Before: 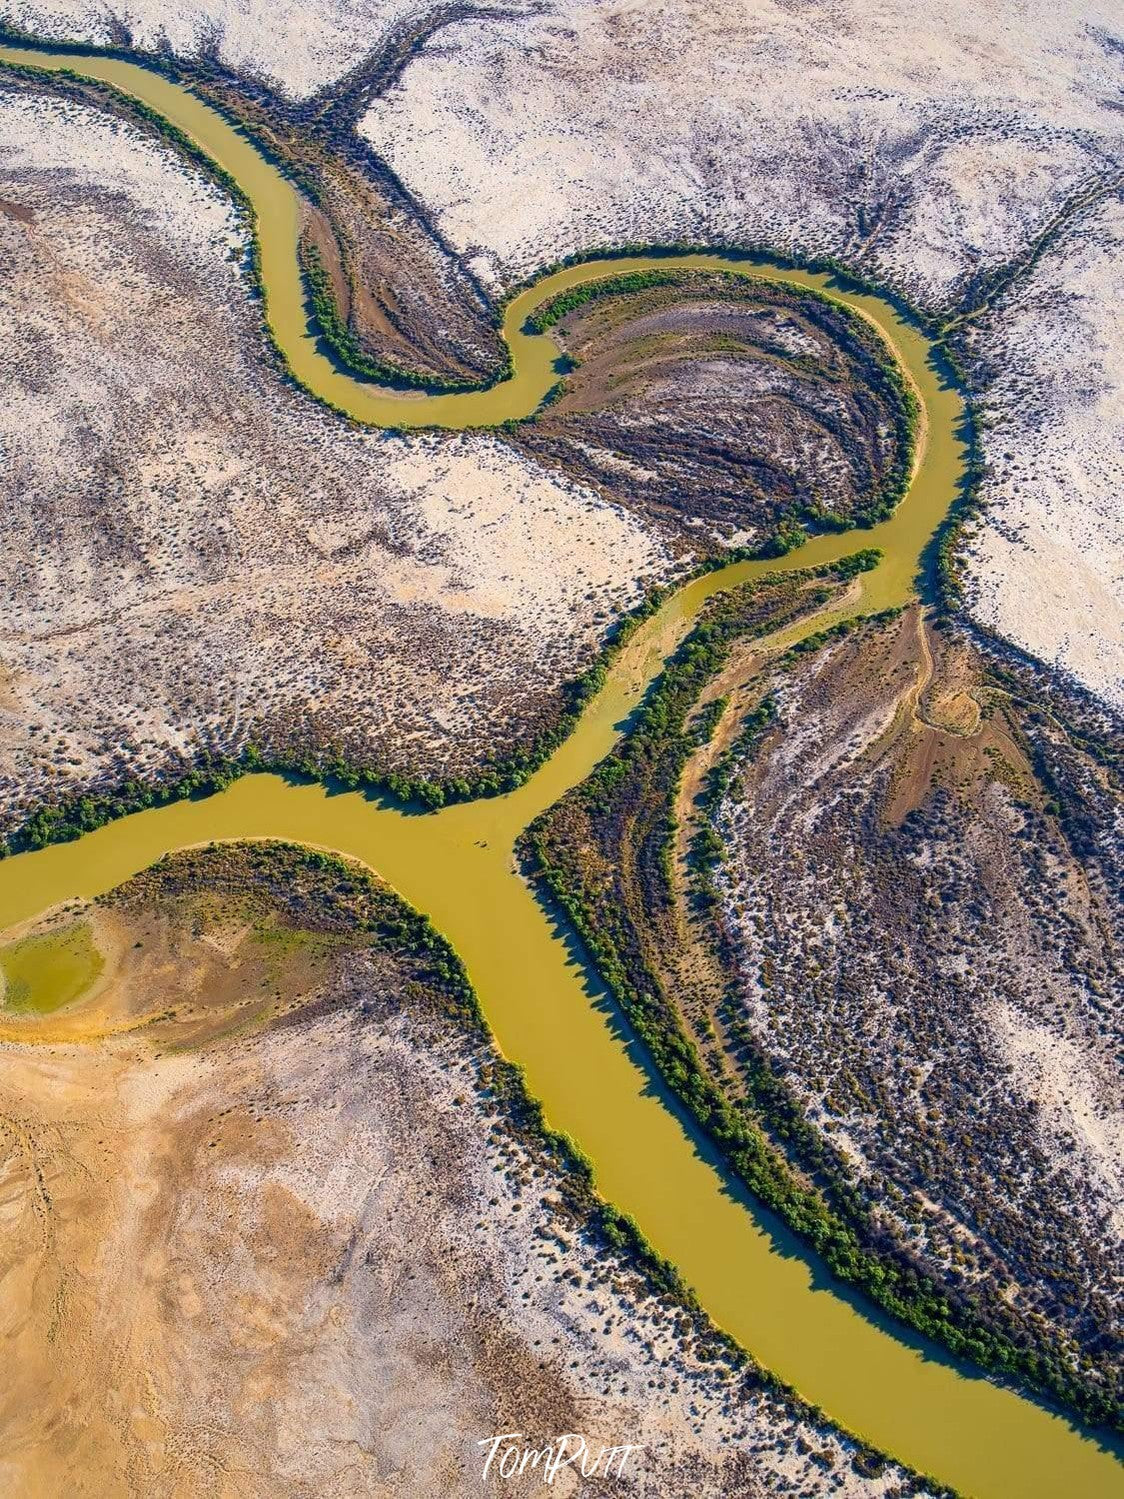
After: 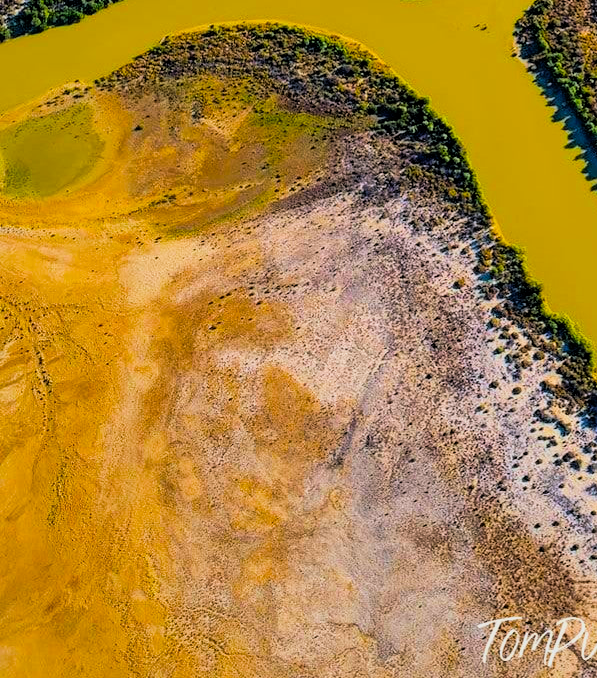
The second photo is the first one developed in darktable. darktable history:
filmic rgb: black relative exposure -7.73 EV, white relative exposure 4.43 EV, threshold 6 EV, target black luminance 0%, hardness 3.75, latitude 50.55%, contrast 1.066, highlights saturation mix 8.55%, shadows ↔ highlights balance -0.283%, add noise in highlights 0.002, color science v3 (2019), use custom middle-gray values true, contrast in highlights soft, enable highlight reconstruction true
crop and rotate: top 54.538%, right 46.834%, bottom 0.232%
color balance rgb: shadows lift › chroma 2.061%, shadows lift › hue 135.24°, power › chroma 0.652%, power › hue 60°, highlights gain › luminance 14.516%, perceptual saturation grading › global saturation 60.57%, perceptual saturation grading › highlights 20.41%, perceptual saturation grading › shadows -49.236%
exposure: compensate exposure bias true, compensate highlight preservation false
shadows and highlights: soften with gaussian
